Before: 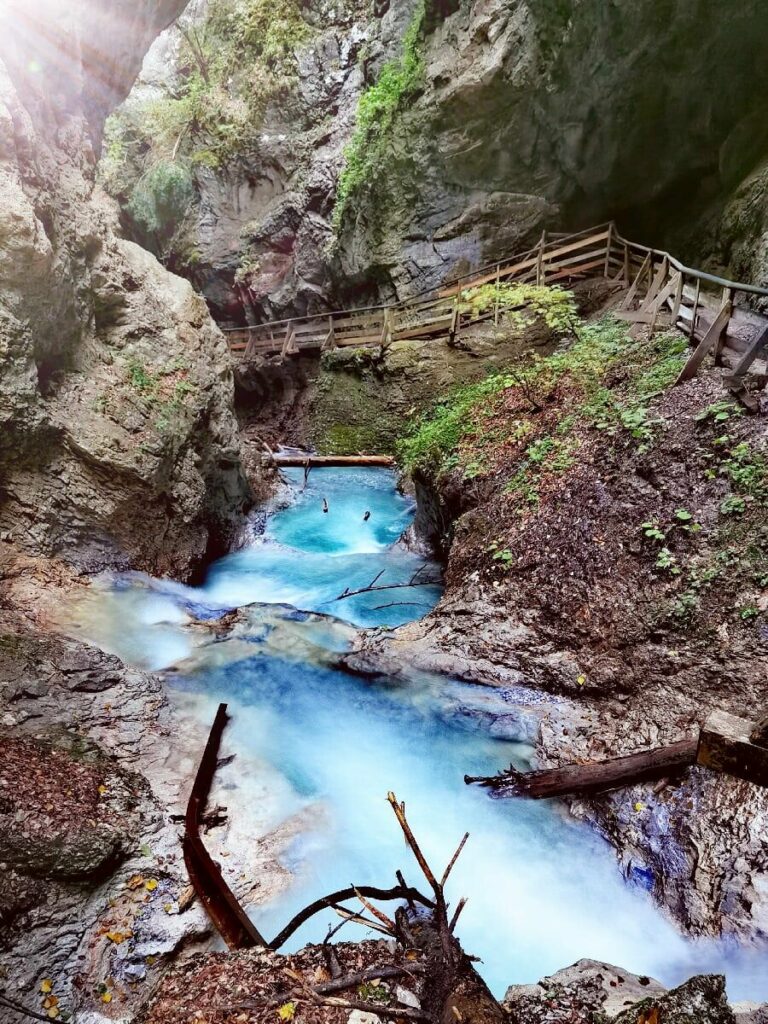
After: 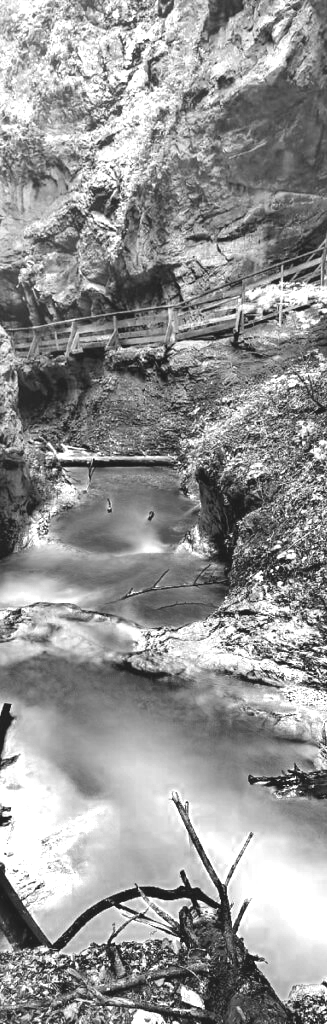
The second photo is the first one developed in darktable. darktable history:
crop: left 28.19%, right 29.139%
color zones: curves: ch0 [(0.002, 0.589) (0.107, 0.484) (0.146, 0.249) (0.217, 0.352) (0.309, 0.525) (0.39, 0.404) (0.455, 0.169) (0.597, 0.055) (0.724, 0.212) (0.775, 0.691) (0.869, 0.571) (1, 0.587)]; ch1 [(0, 0) (0.143, 0) (0.286, 0) (0.429, 0) (0.571, 0) (0.714, 0) (0.857, 0)]
exposure: black level correction -0.005, exposure 1.005 EV, compensate highlight preservation false
